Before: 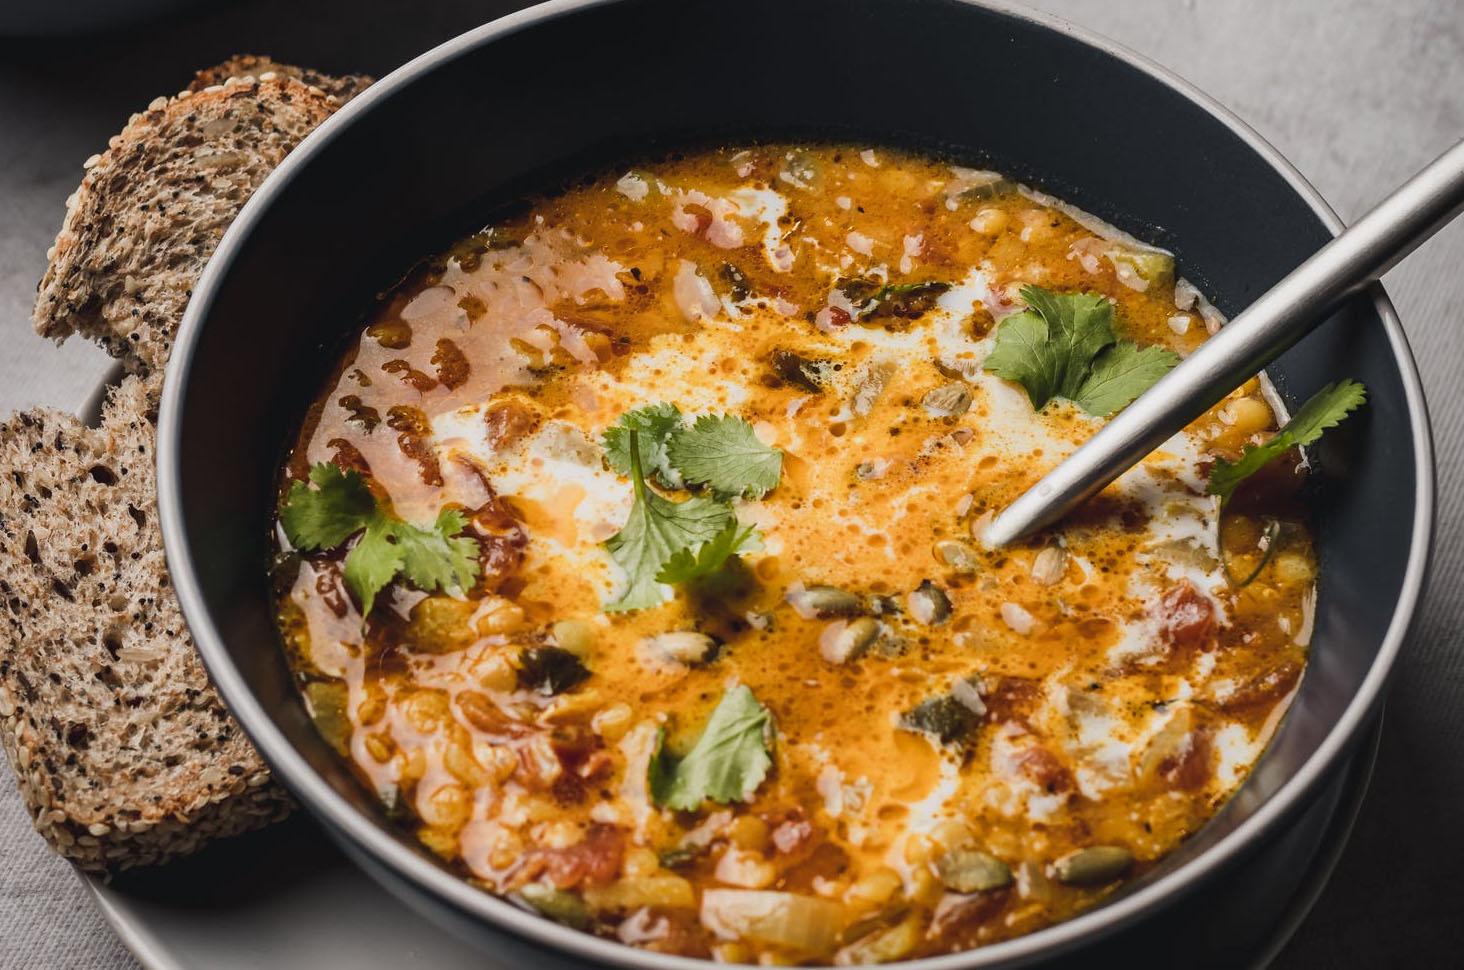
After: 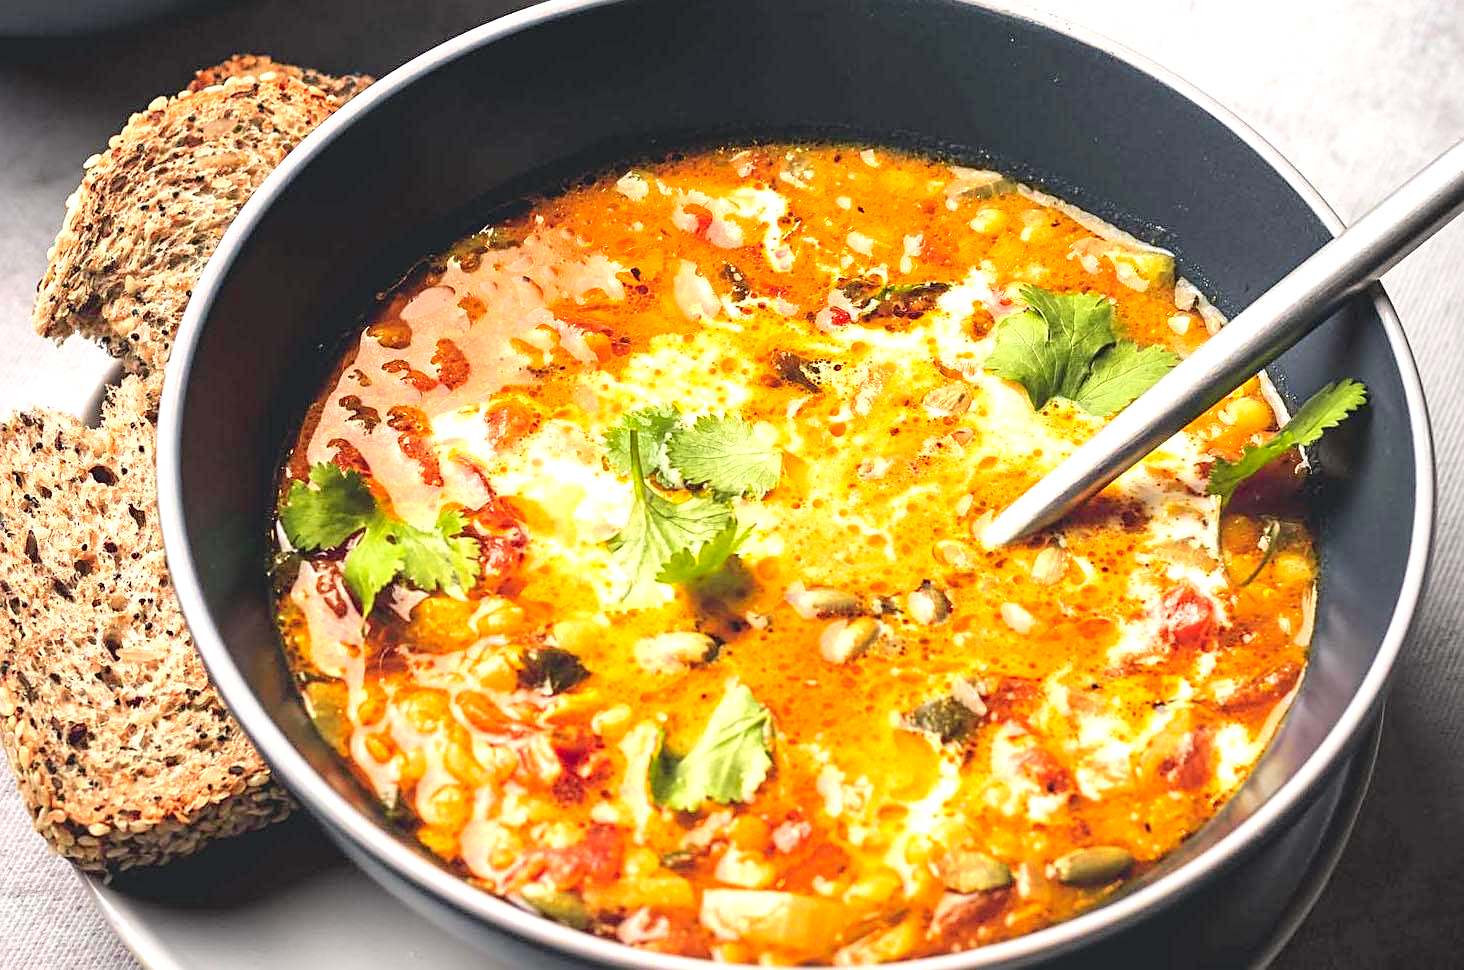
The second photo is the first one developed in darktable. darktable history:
exposure: black level correction 0, exposure 1.4 EV, compensate highlight preservation false
sharpen: on, module defaults
contrast brightness saturation: brightness 0.09, saturation 0.19
tone curve: curves: ch0 [(0, 0.008) (0.046, 0.032) (0.151, 0.108) (0.367, 0.379) (0.496, 0.526) (0.771, 0.786) (0.857, 0.85) (1, 0.965)]; ch1 [(0, 0) (0.248, 0.252) (0.388, 0.383) (0.482, 0.478) (0.499, 0.499) (0.518, 0.518) (0.544, 0.552) (0.585, 0.617) (0.683, 0.735) (0.823, 0.894) (1, 1)]; ch2 [(0, 0) (0.302, 0.284) (0.427, 0.417) (0.473, 0.47) (0.503, 0.503) (0.523, 0.518) (0.55, 0.563) (0.624, 0.643) (0.753, 0.764) (1, 1)], color space Lab, independent channels, preserve colors none
